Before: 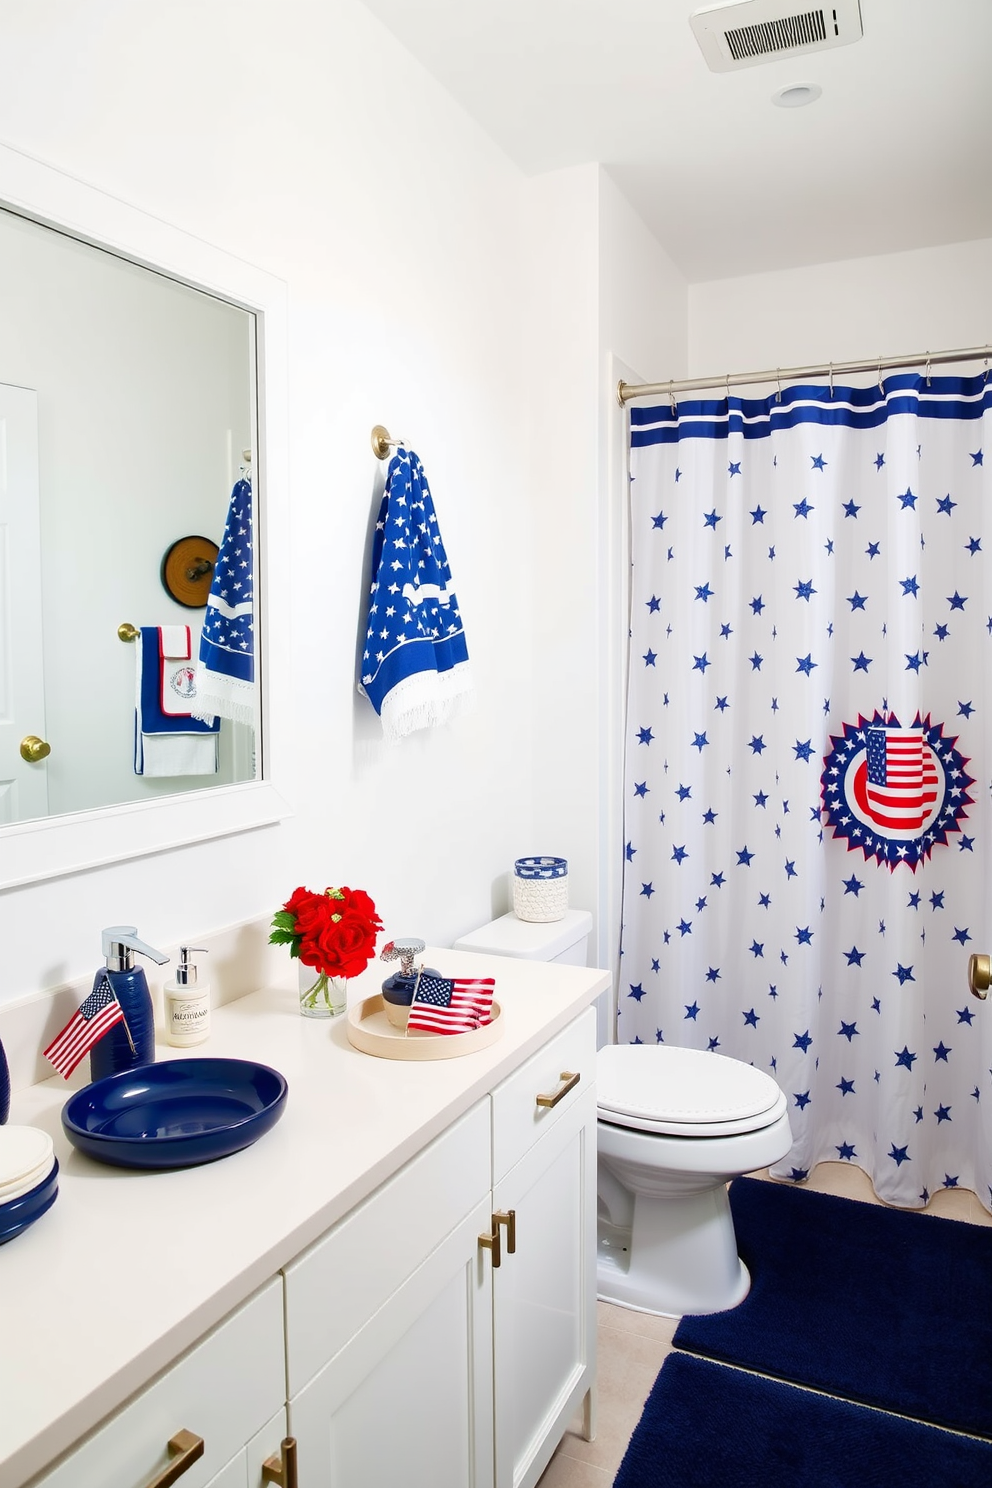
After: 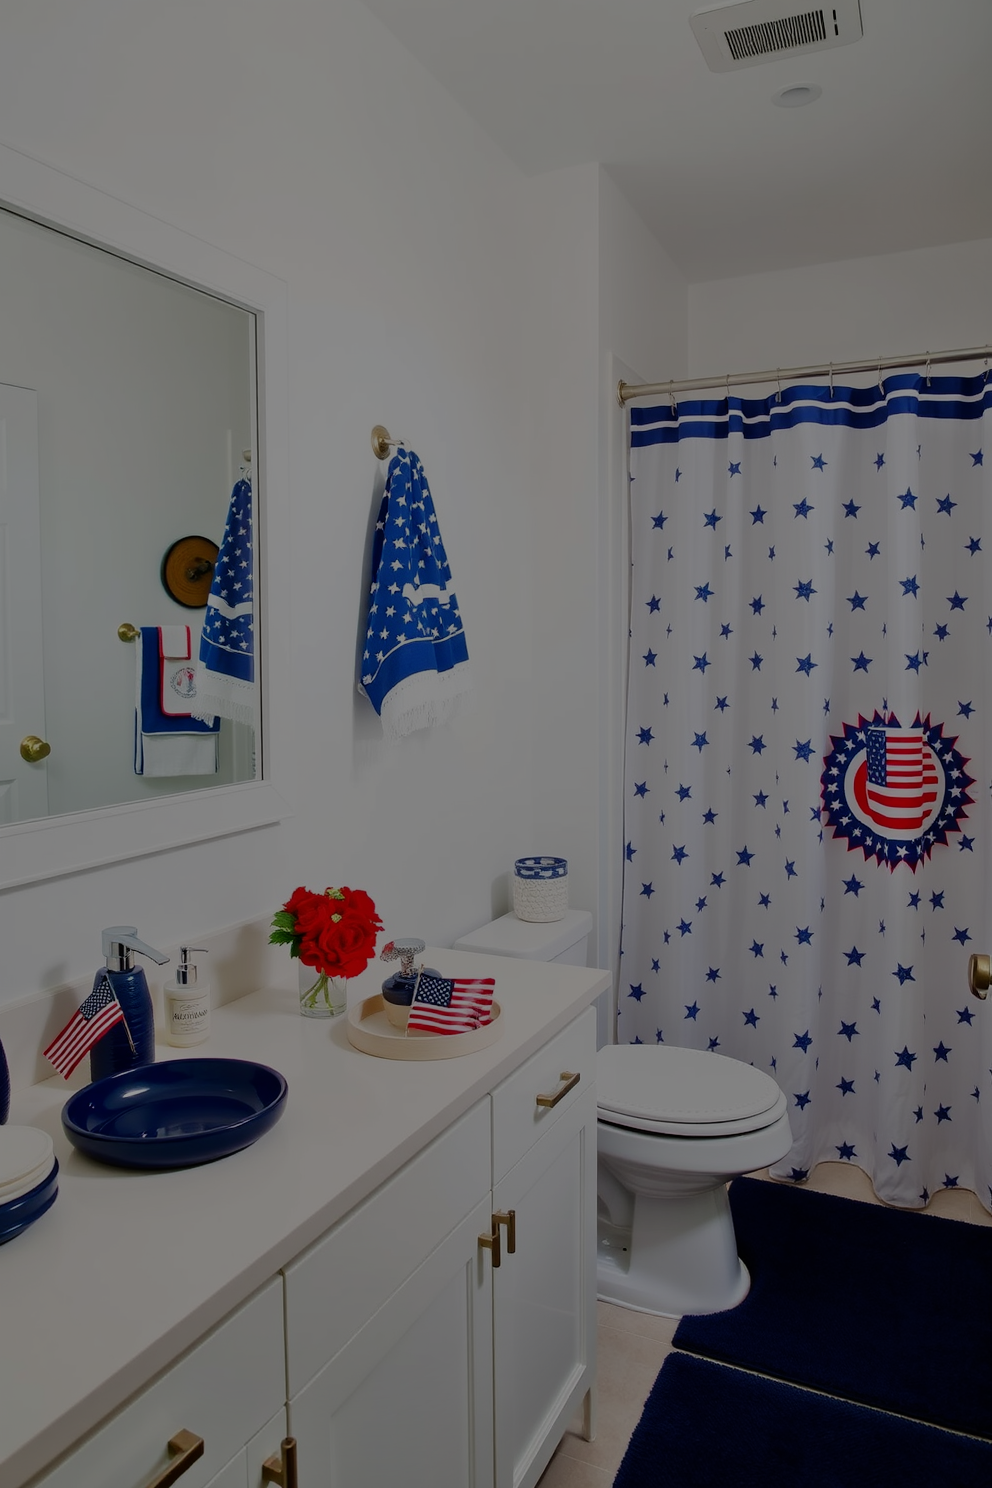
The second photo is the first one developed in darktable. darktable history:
tone equalizer: -8 EV -1.98 EV, -7 EV -1.99 EV, -6 EV -1.97 EV, -5 EV -1.99 EV, -4 EV -1.98 EV, -3 EV -1.99 EV, -2 EV -2 EV, -1 EV -1.62 EV, +0 EV -1.97 EV
